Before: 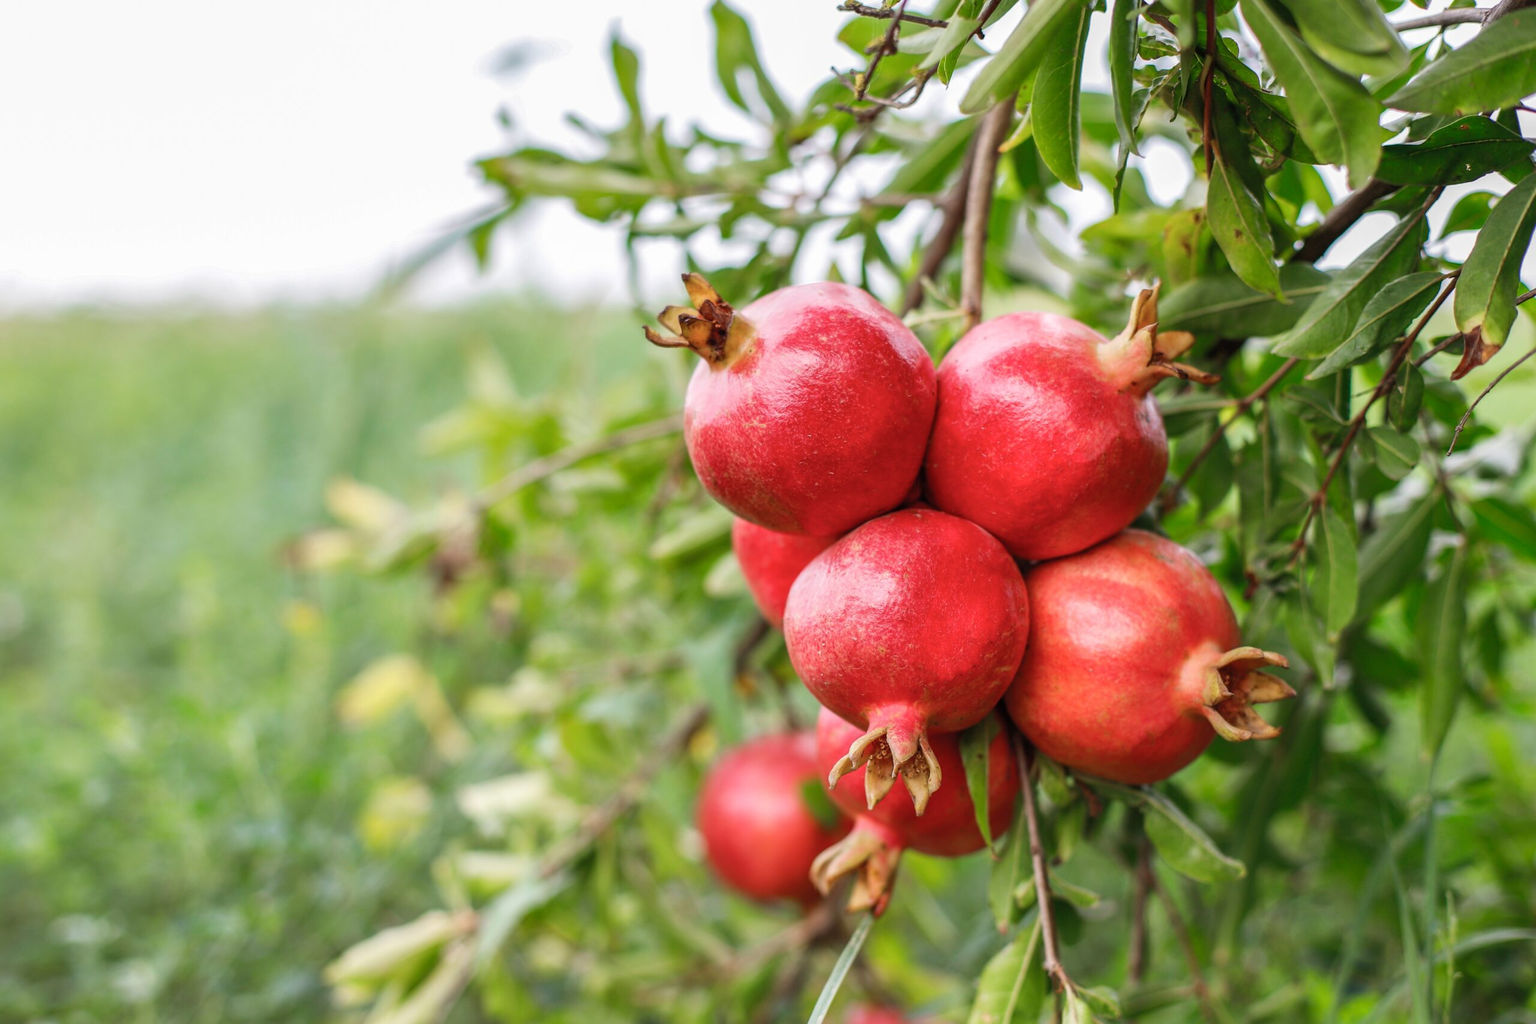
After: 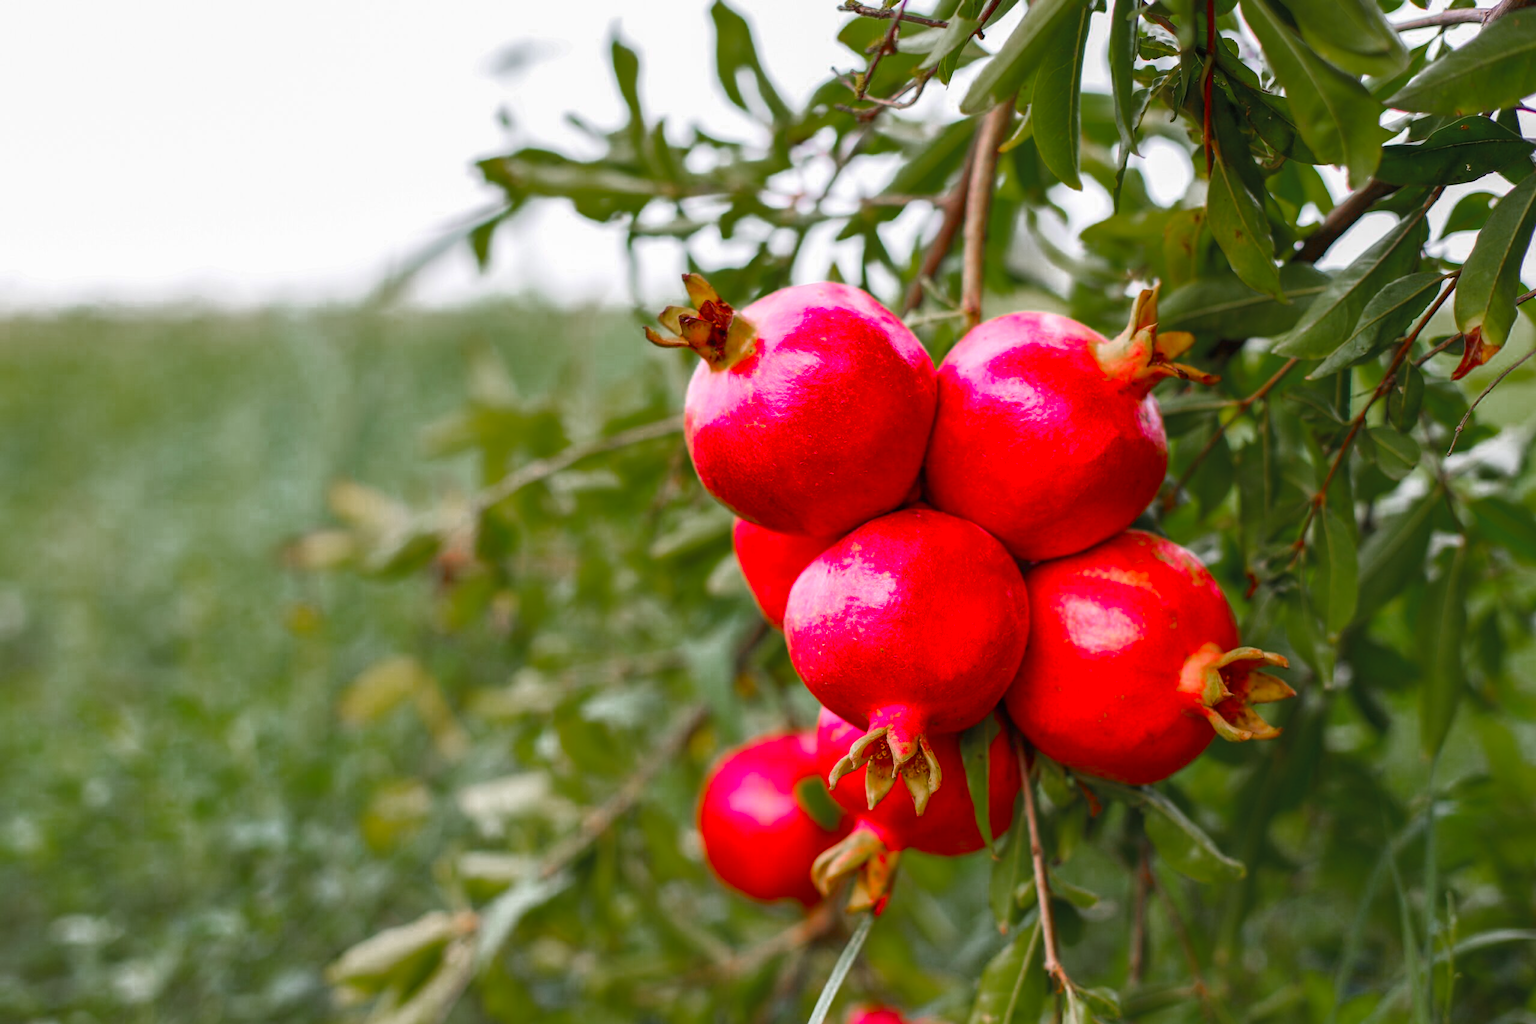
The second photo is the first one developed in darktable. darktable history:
color balance rgb: perceptual saturation grading › global saturation 40%, global vibrance 15%
color zones: curves: ch0 [(0, 0.48) (0.209, 0.398) (0.305, 0.332) (0.429, 0.493) (0.571, 0.5) (0.714, 0.5) (0.857, 0.5) (1, 0.48)]; ch1 [(0, 0.736) (0.143, 0.625) (0.225, 0.371) (0.429, 0.256) (0.571, 0.241) (0.714, 0.213) (0.857, 0.48) (1, 0.736)]; ch2 [(0, 0.448) (0.143, 0.498) (0.286, 0.5) (0.429, 0.5) (0.571, 0.5) (0.714, 0.5) (0.857, 0.5) (1, 0.448)]
white balance: red 1, blue 1
